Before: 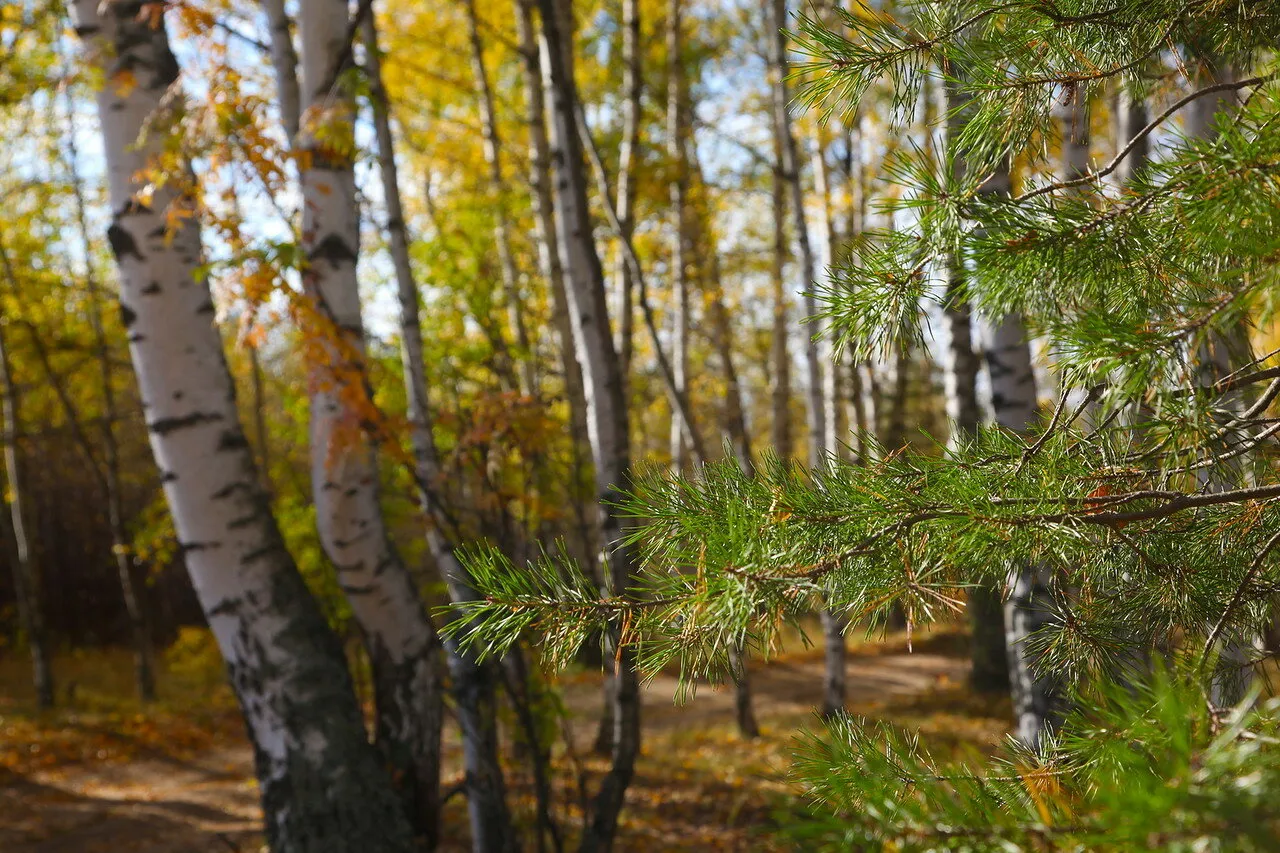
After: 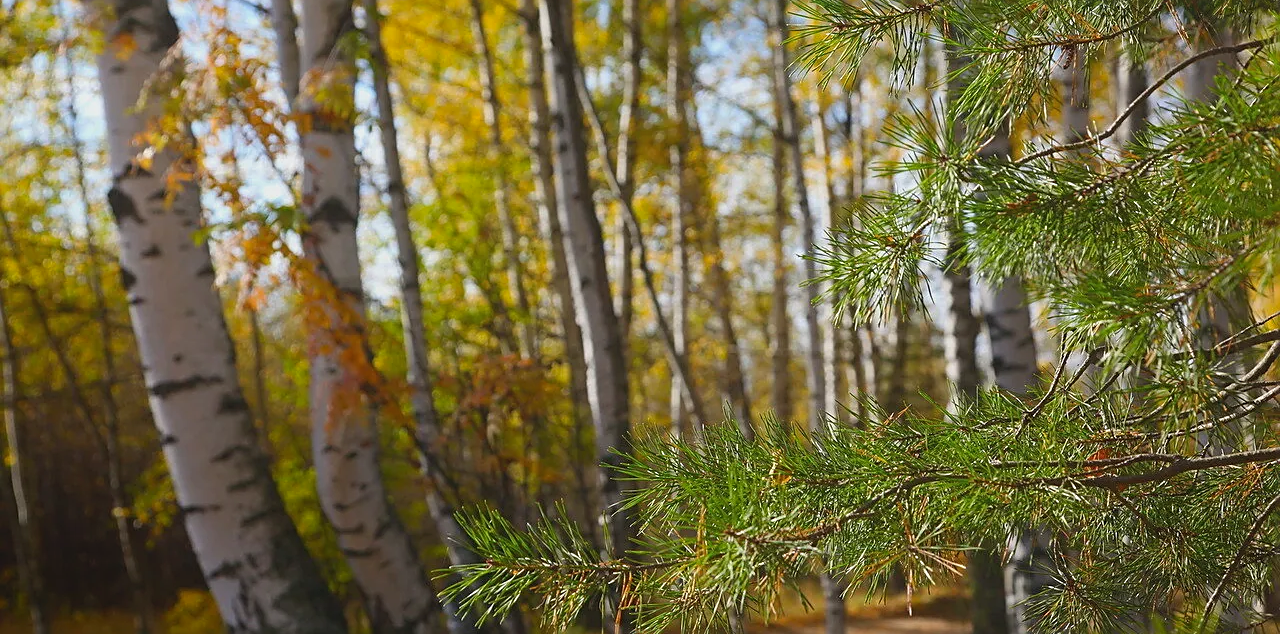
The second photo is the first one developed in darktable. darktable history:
local contrast: highlights 68%, shadows 66%, detail 84%, midtone range 0.332
exposure: exposure 0.018 EV, compensate highlight preservation false
crop: top 4.357%, bottom 21.263%
sharpen: on, module defaults
